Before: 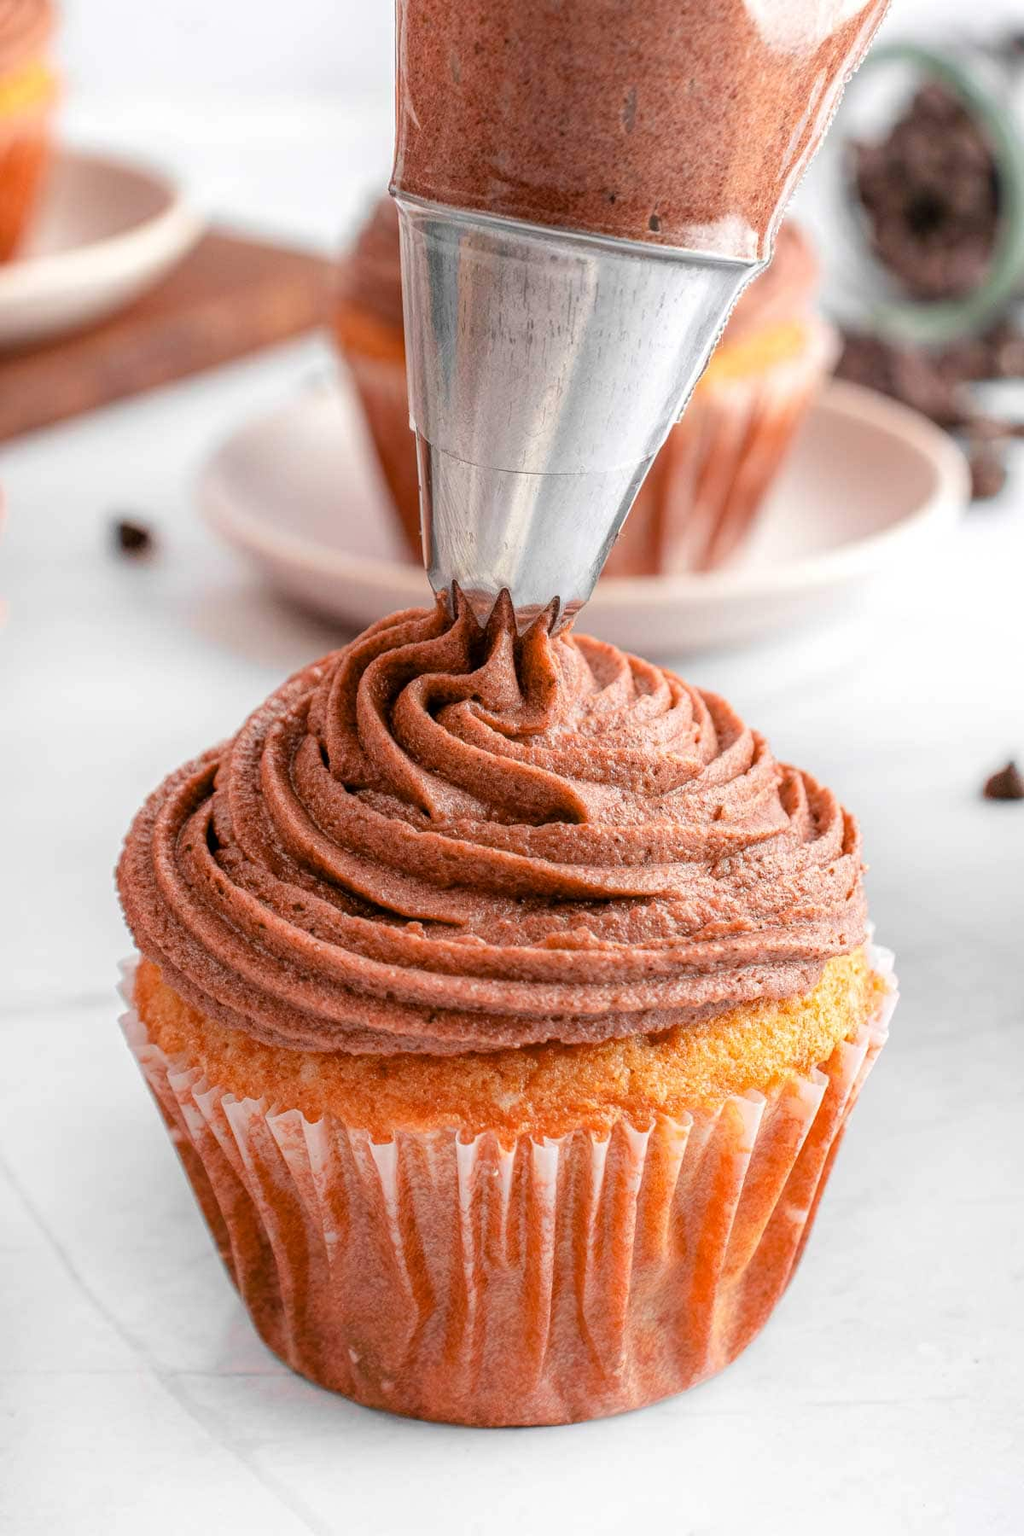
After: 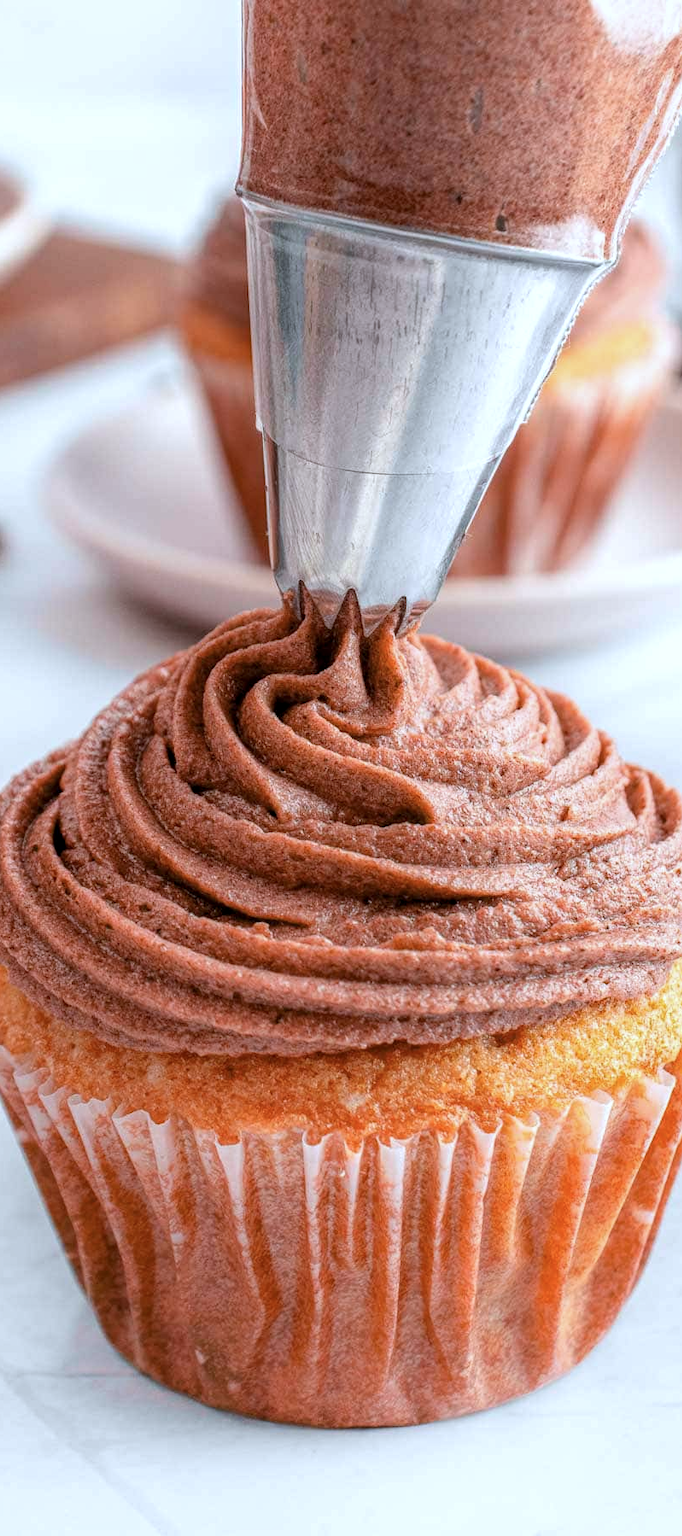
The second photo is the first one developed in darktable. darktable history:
contrast brightness saturation: saturation -0.05
local contrast: highlights 100%, shadows 100%, detail 120%, midtone range 0.2
crop and rotate: left 15.055%, right 18.278%
color calibration: illuminant custom, x 0.368, y 0.373, temperature 4330.32 K
